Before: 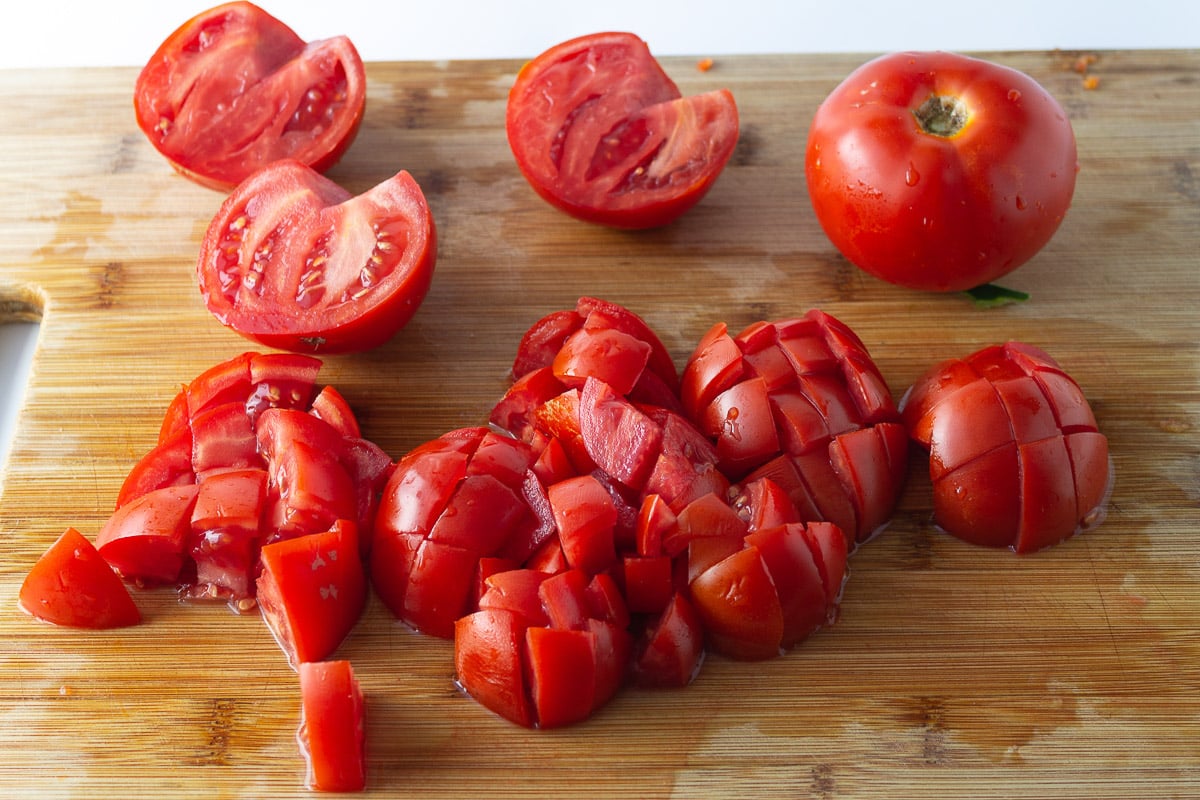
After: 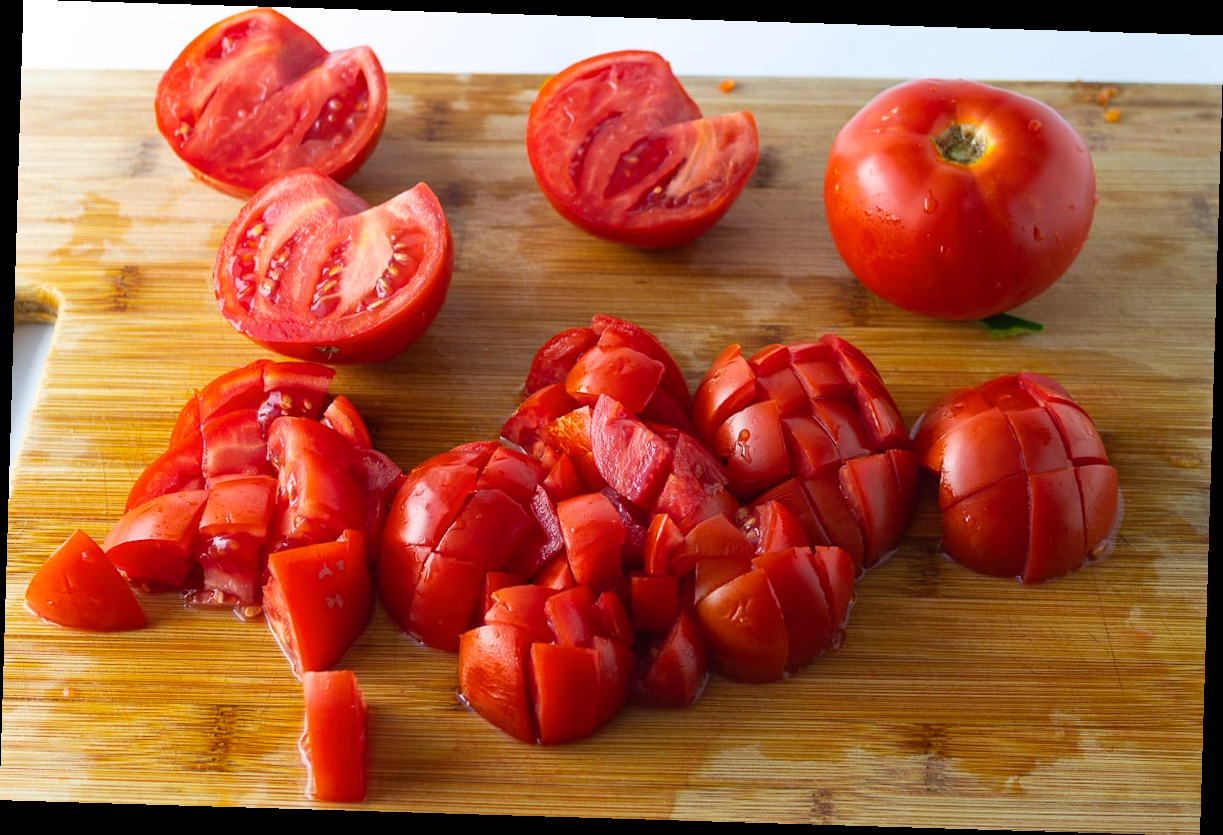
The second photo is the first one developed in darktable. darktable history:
white balance: emerald 1
color balance rgb: global vibrance 42.74%
rotate and perspective: rotation 1.72°, automatic cropping off
